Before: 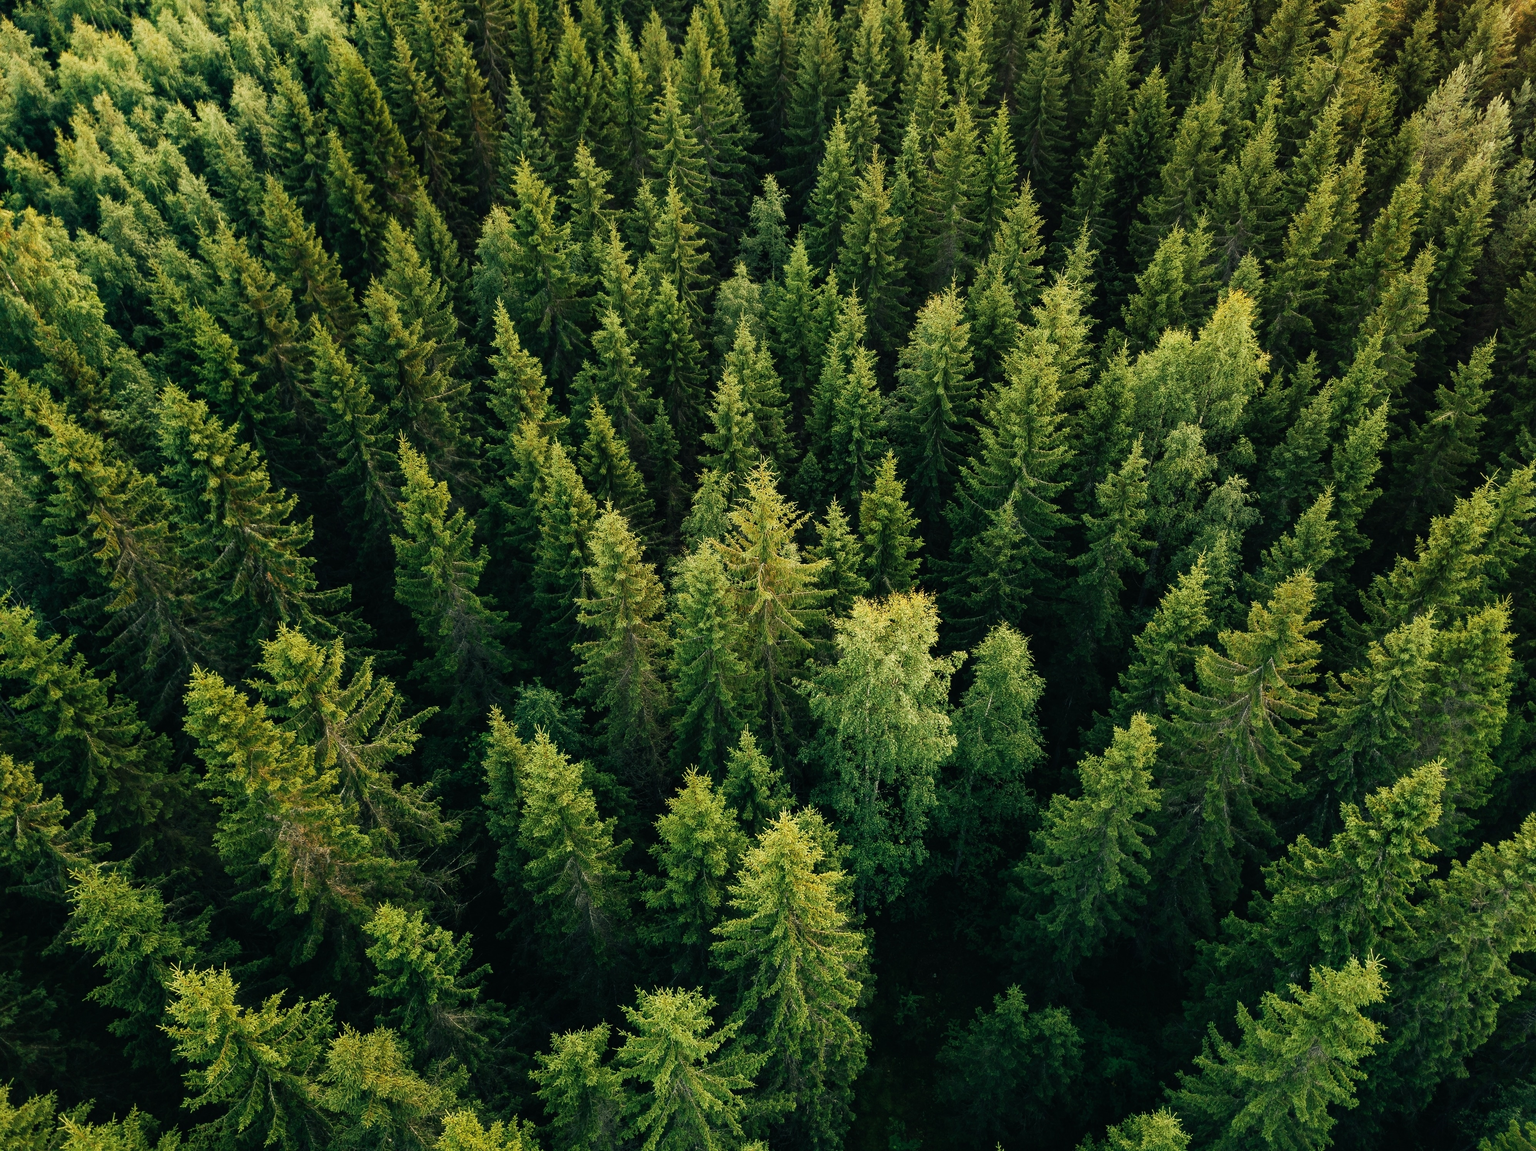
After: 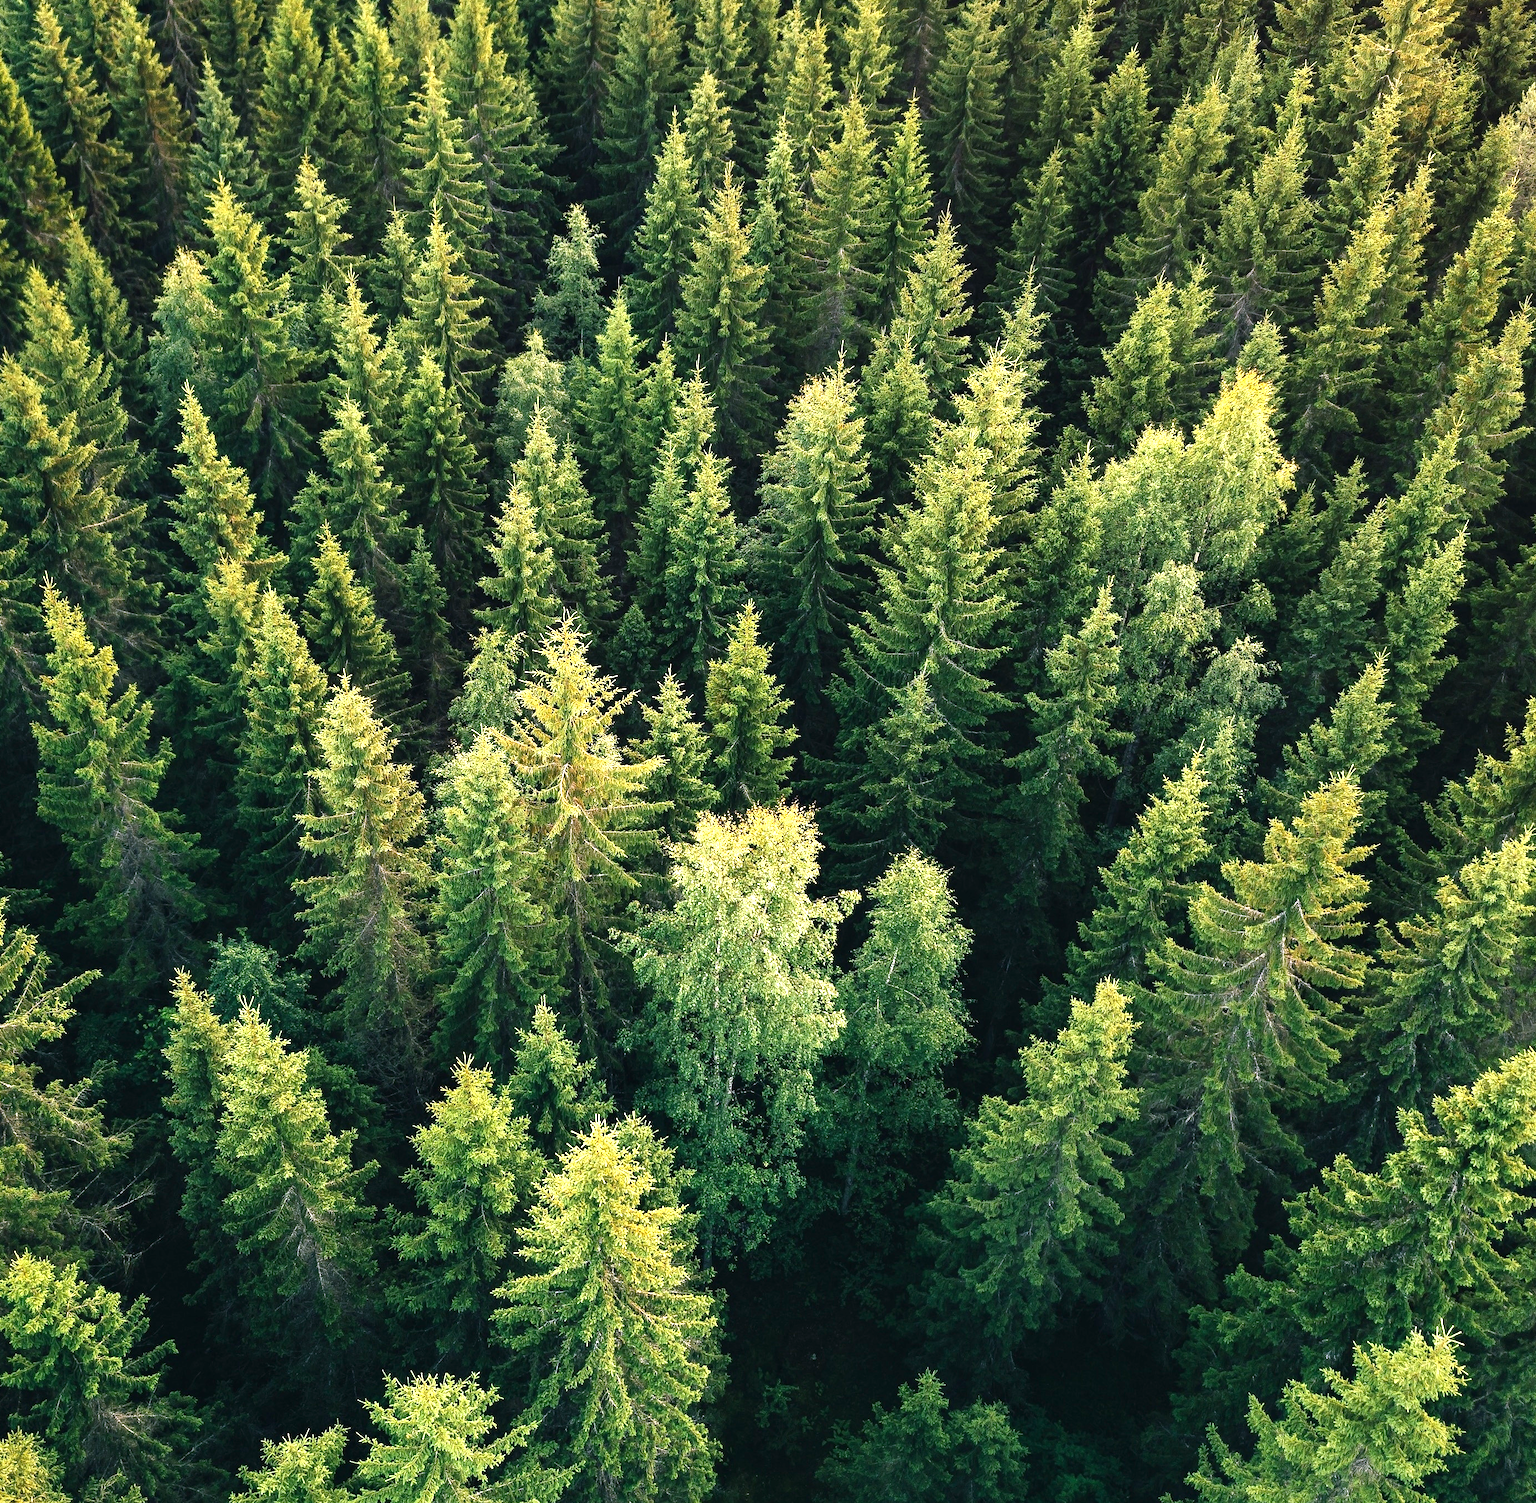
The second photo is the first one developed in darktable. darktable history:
exposure: black level correction 0, exposure 1.1 EV, compensate exposure bias true, compensate highlight preservation false
white balance: red 1.042, blue 1.17
crop and rotate: left 24.034%, top 2.838%, right 6.406%, bottom 6.299%
